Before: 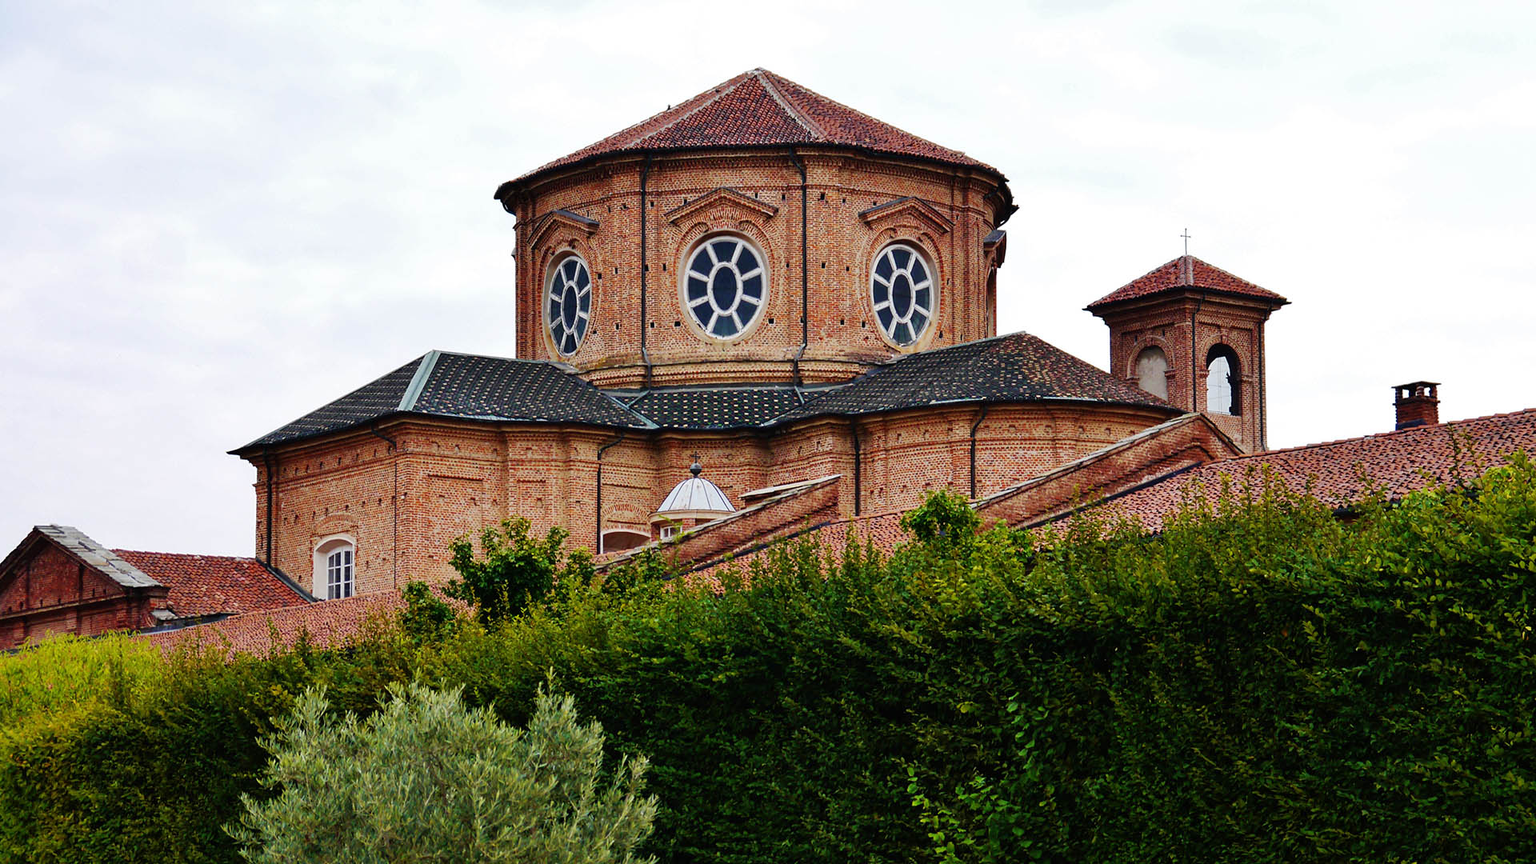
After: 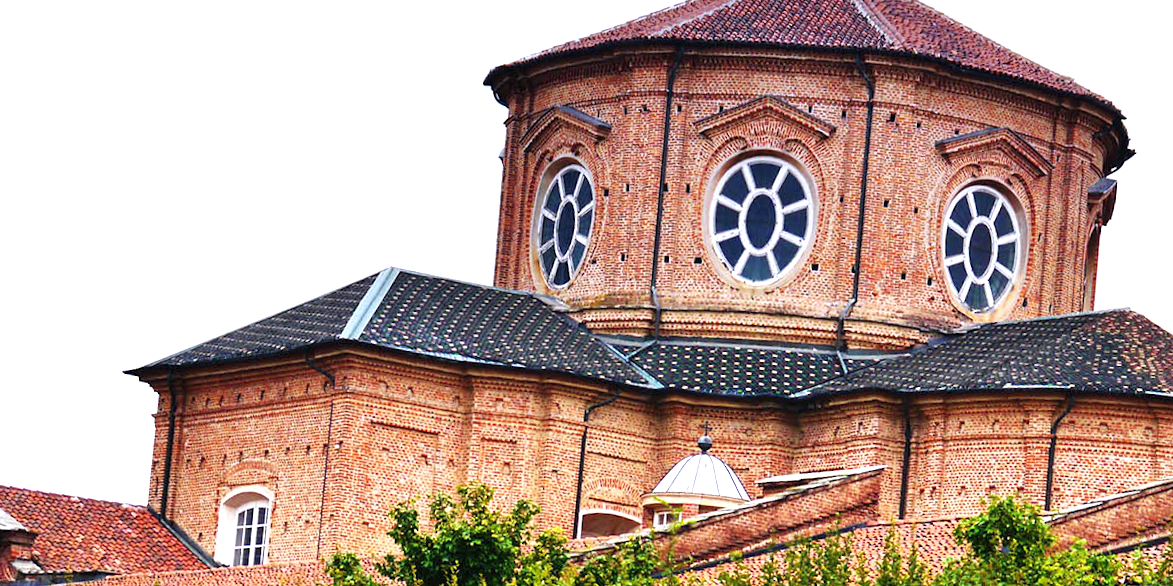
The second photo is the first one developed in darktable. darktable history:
graduated density: hue 238.83°, saturation 50%
exposure: black level correction 0, exposure 1.2 EV, compensate exposure bias true, compensate highlight preservation false
crop and rotate: angle -4.99°, left 2.122%, top 6.945%, right 27.566%, bottom 30.519%
